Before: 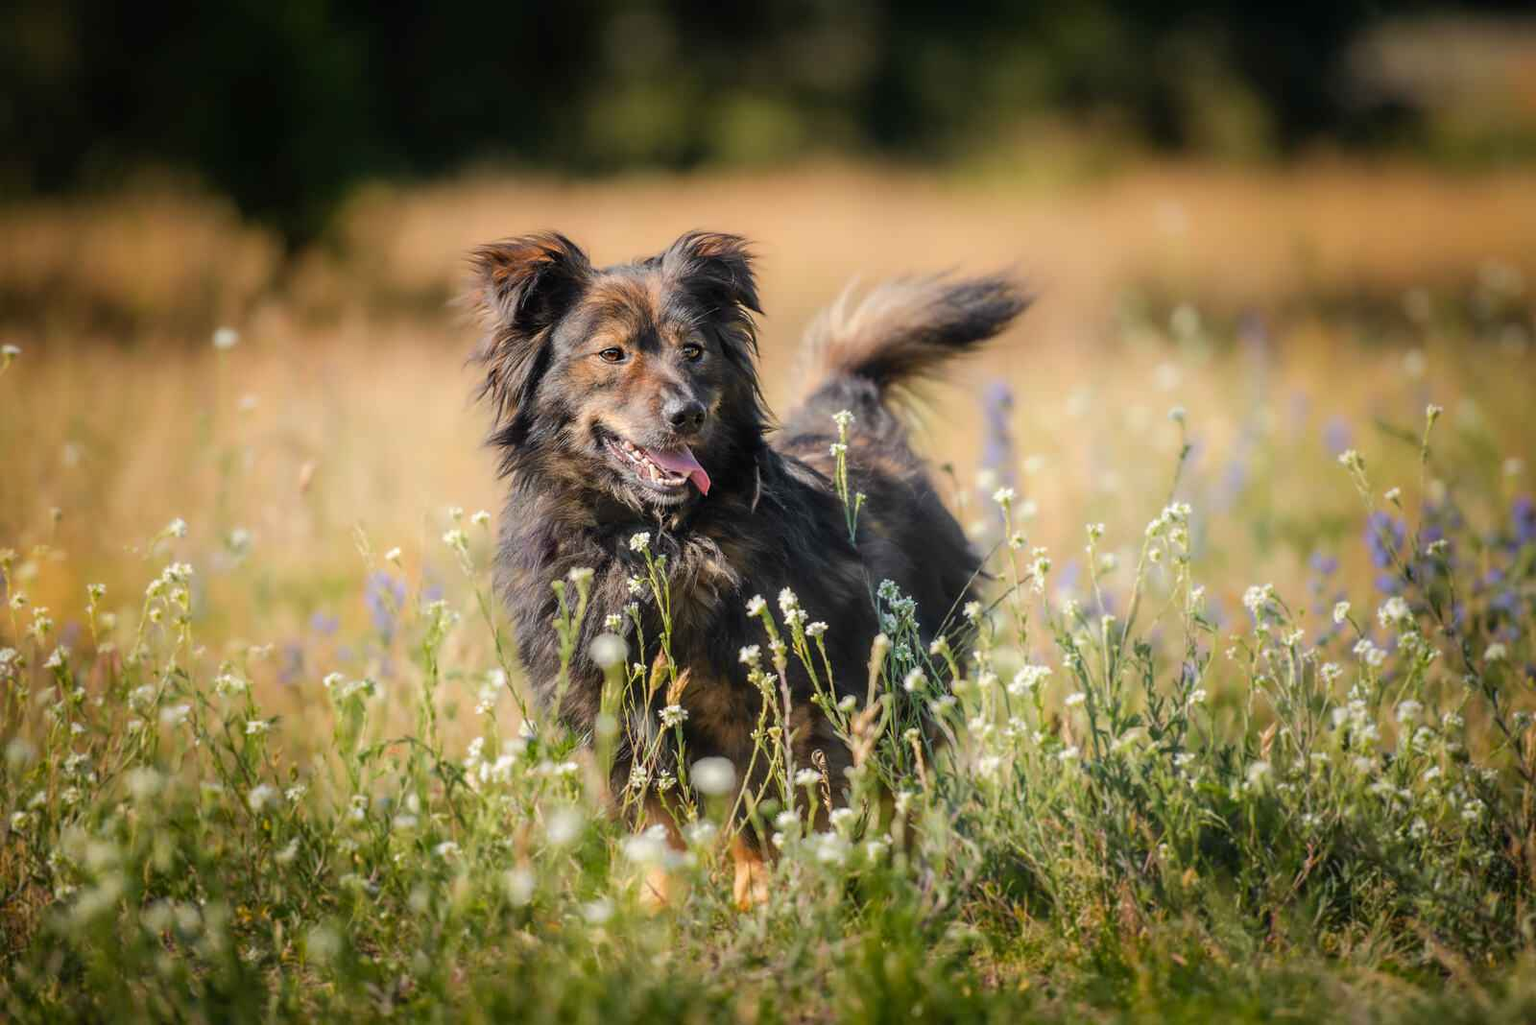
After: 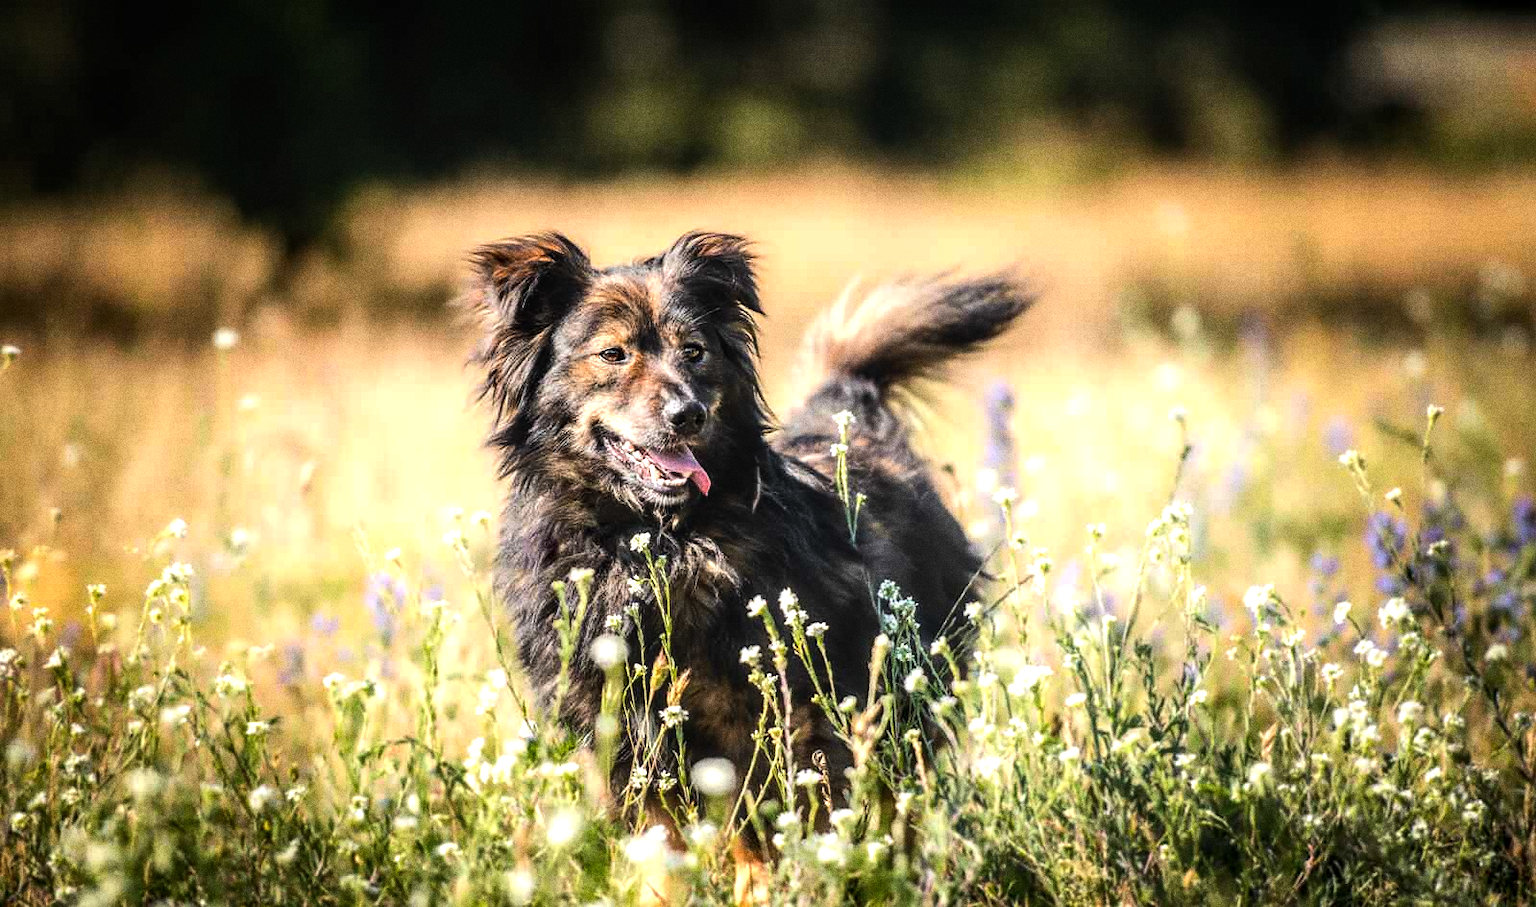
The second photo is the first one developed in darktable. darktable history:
crop and rotate: top 0%, bottom 11.49%
grain: coarseness 0.09 ISO, strength 40%
local contrast: on, module defaults
tone equalizer: -8 EV -1.08 EV, -7 EV -1.01 EV, -6 EV -0.867 EV, -5 EV -0.578 EV, -3 EV 0.578 EV, -2 EV 0.867 EV, -1 EV 1.01 EV, +0 EV 1.08 EV, edges refinement/feathering 500, mask exposure compensation -1.57 EV, preserve details no
